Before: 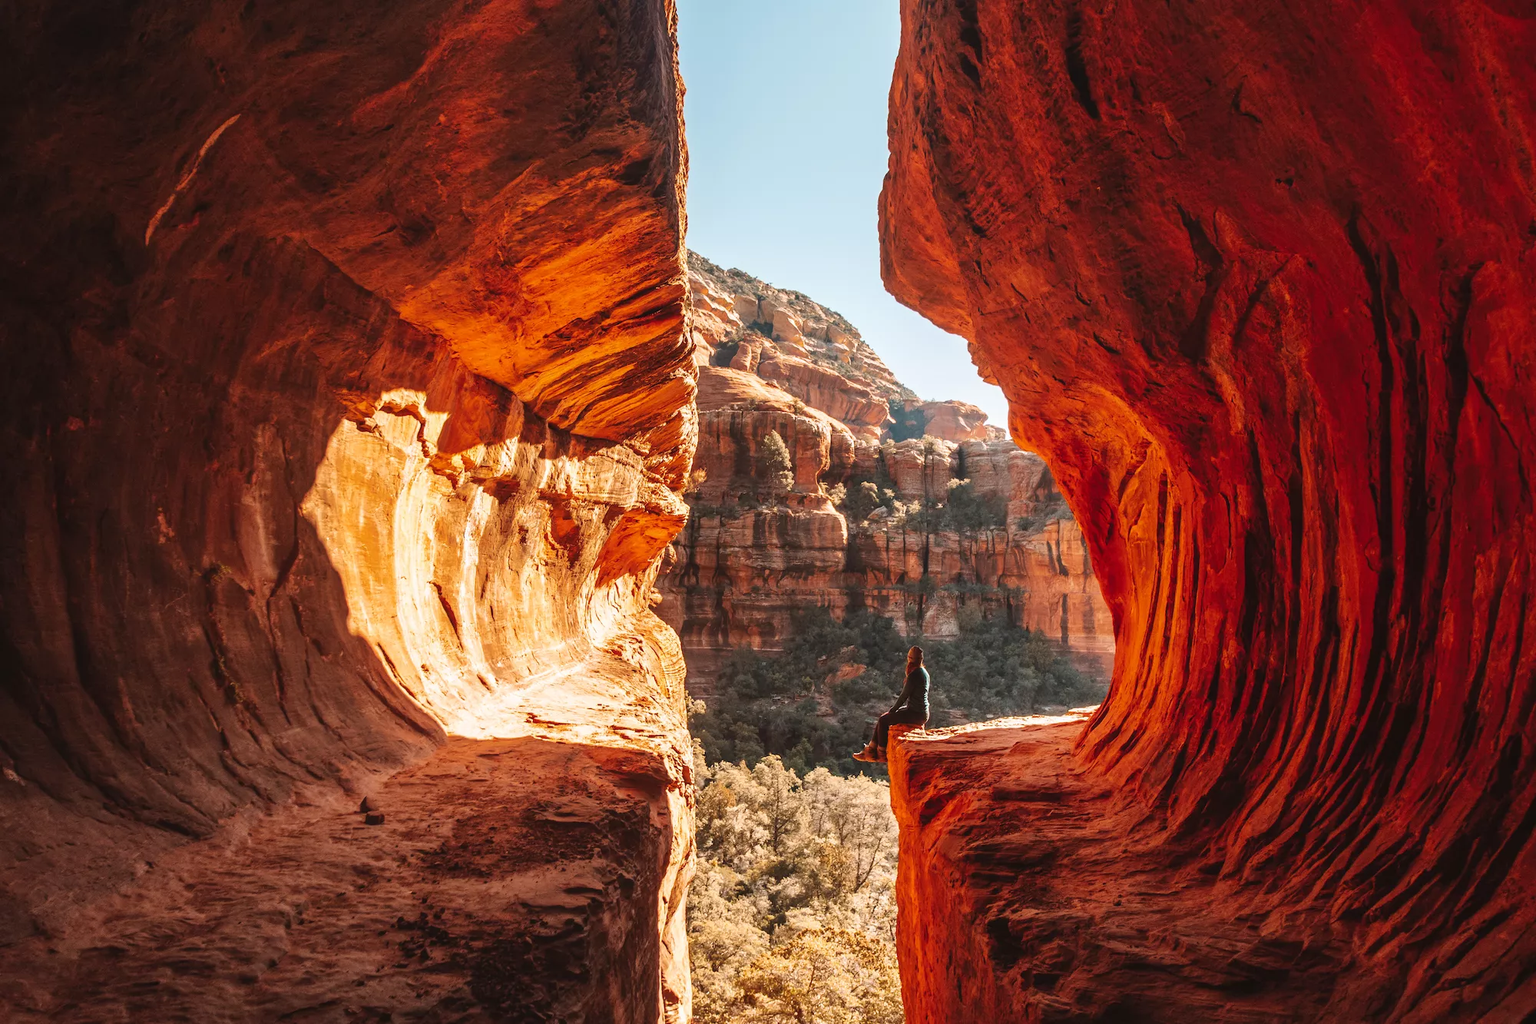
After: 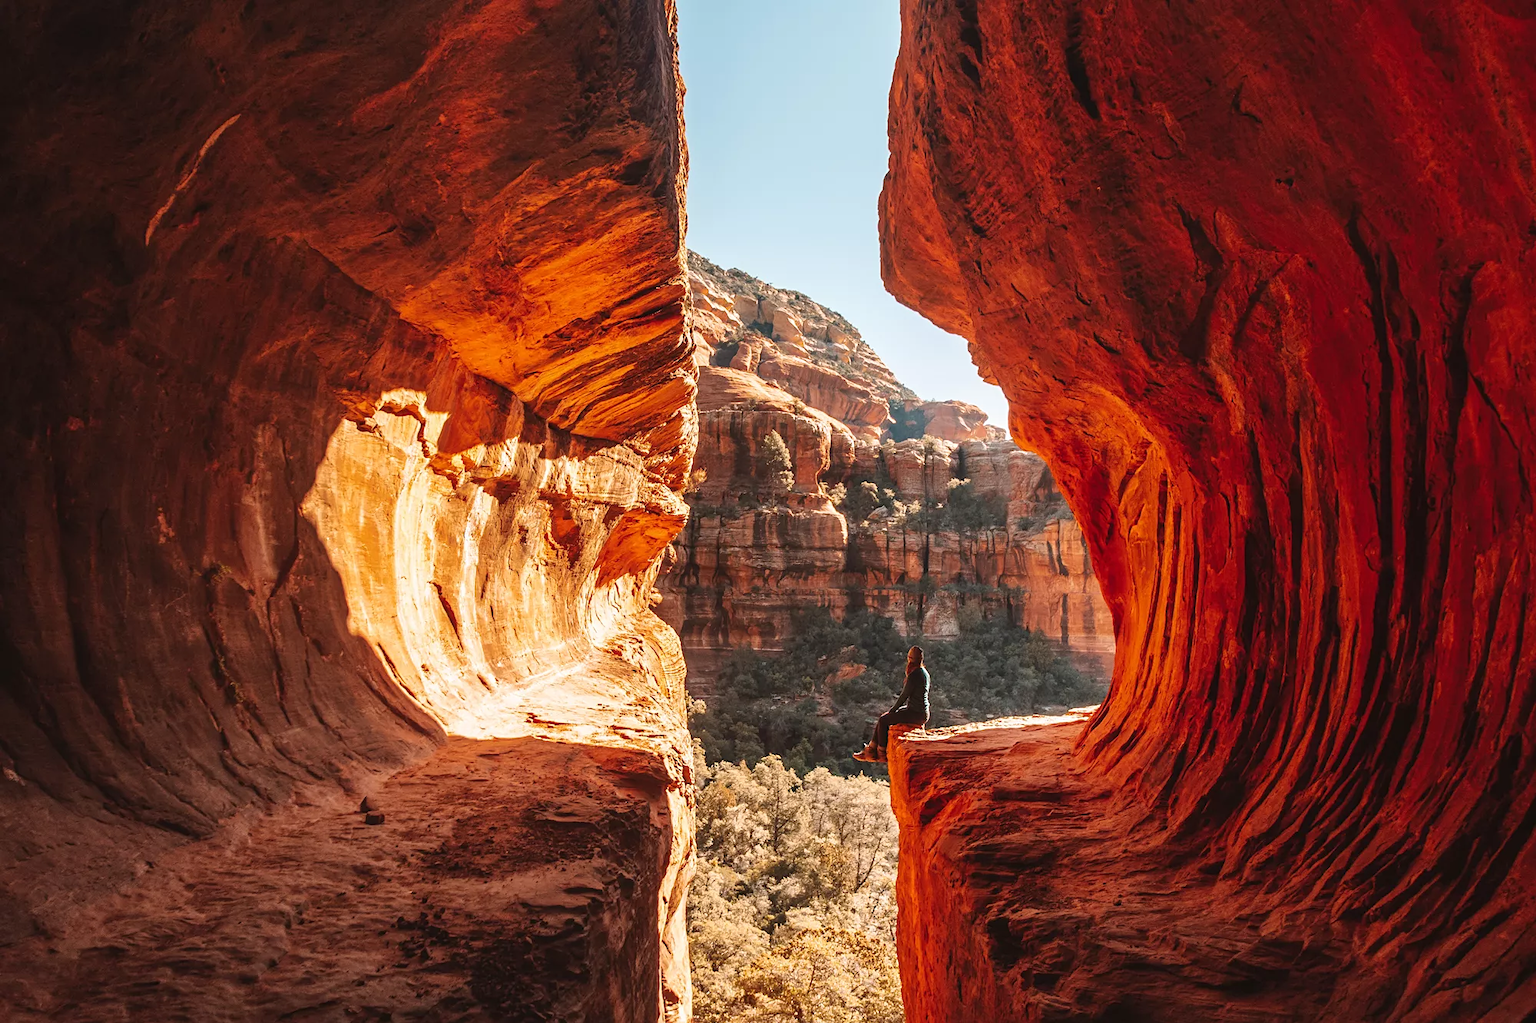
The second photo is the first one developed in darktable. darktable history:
sharpen: amount 0.2
color balance: mode lift, gamma, gain (sRGB)
